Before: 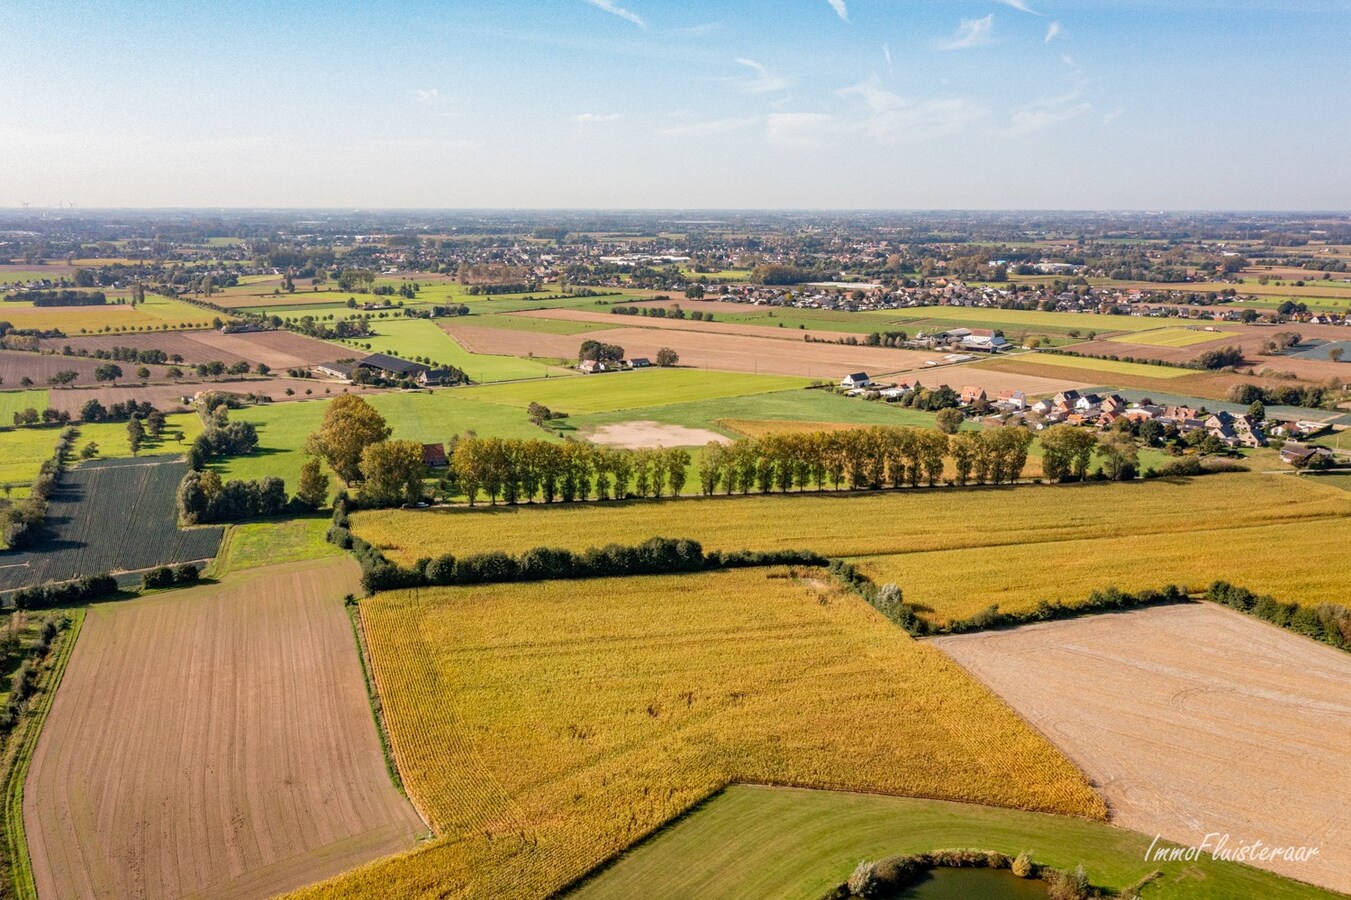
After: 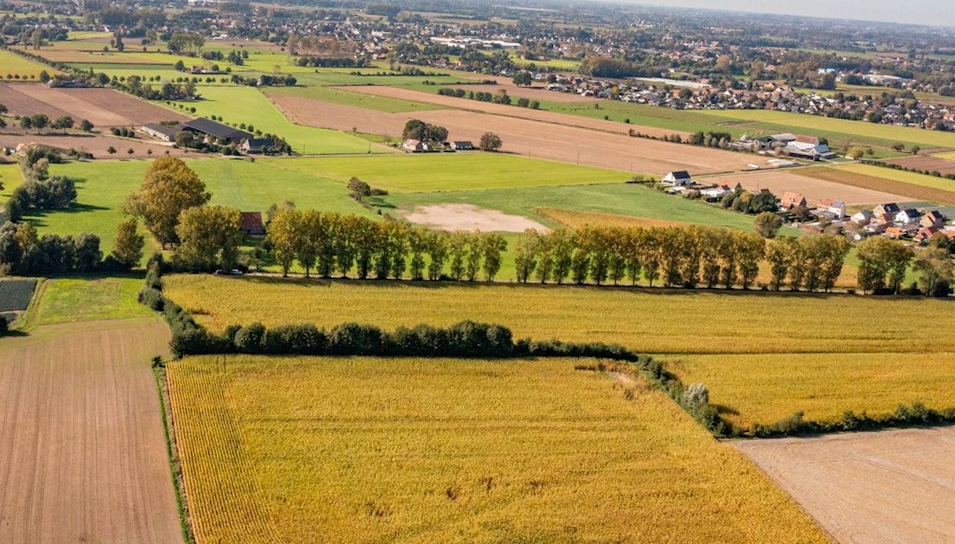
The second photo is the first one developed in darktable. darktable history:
crop and rotate: angle -4.01°, left 9.871%, top 21.264%, right 12.191%, bottom 12.05%
